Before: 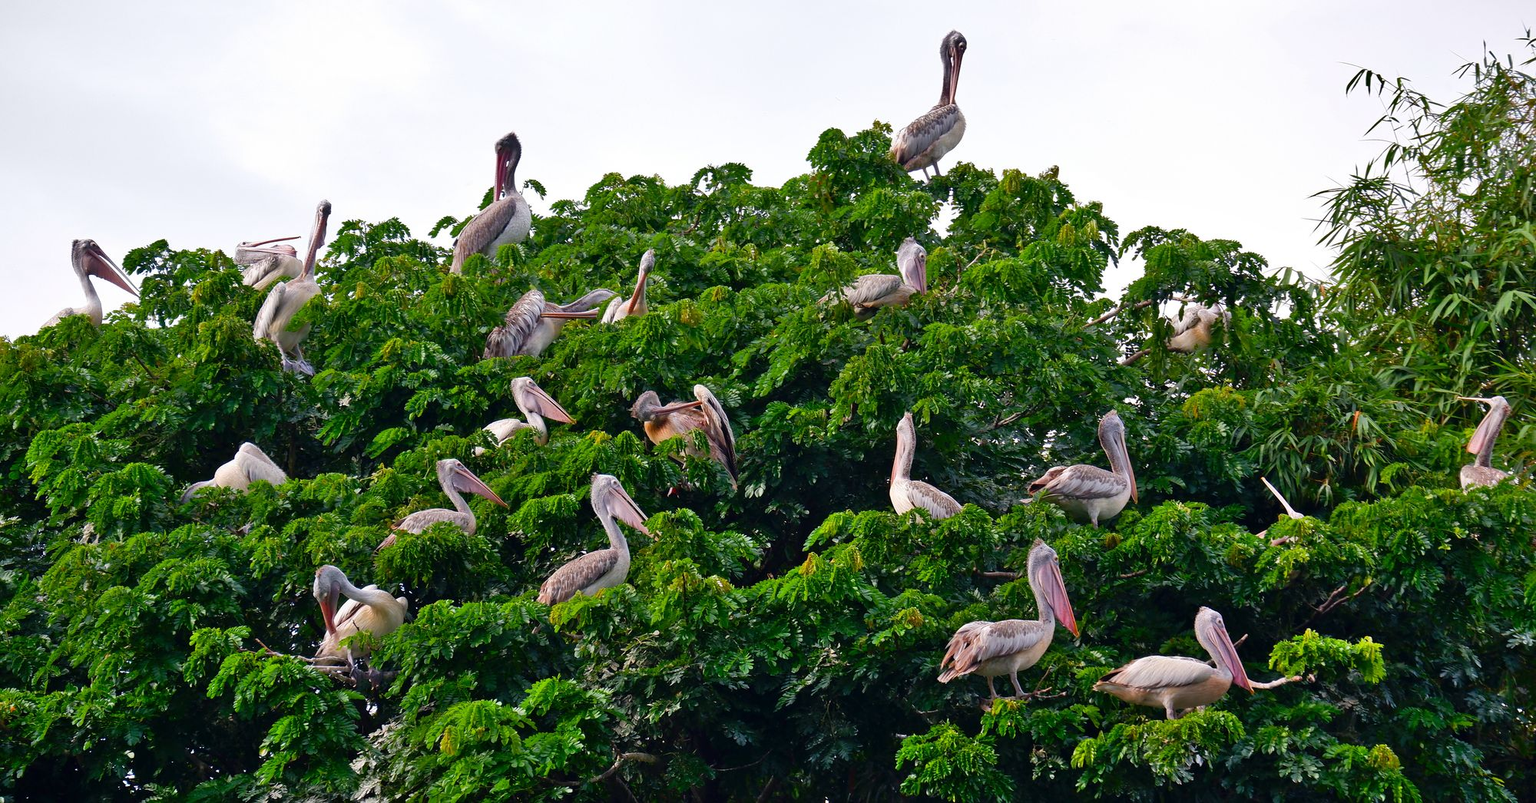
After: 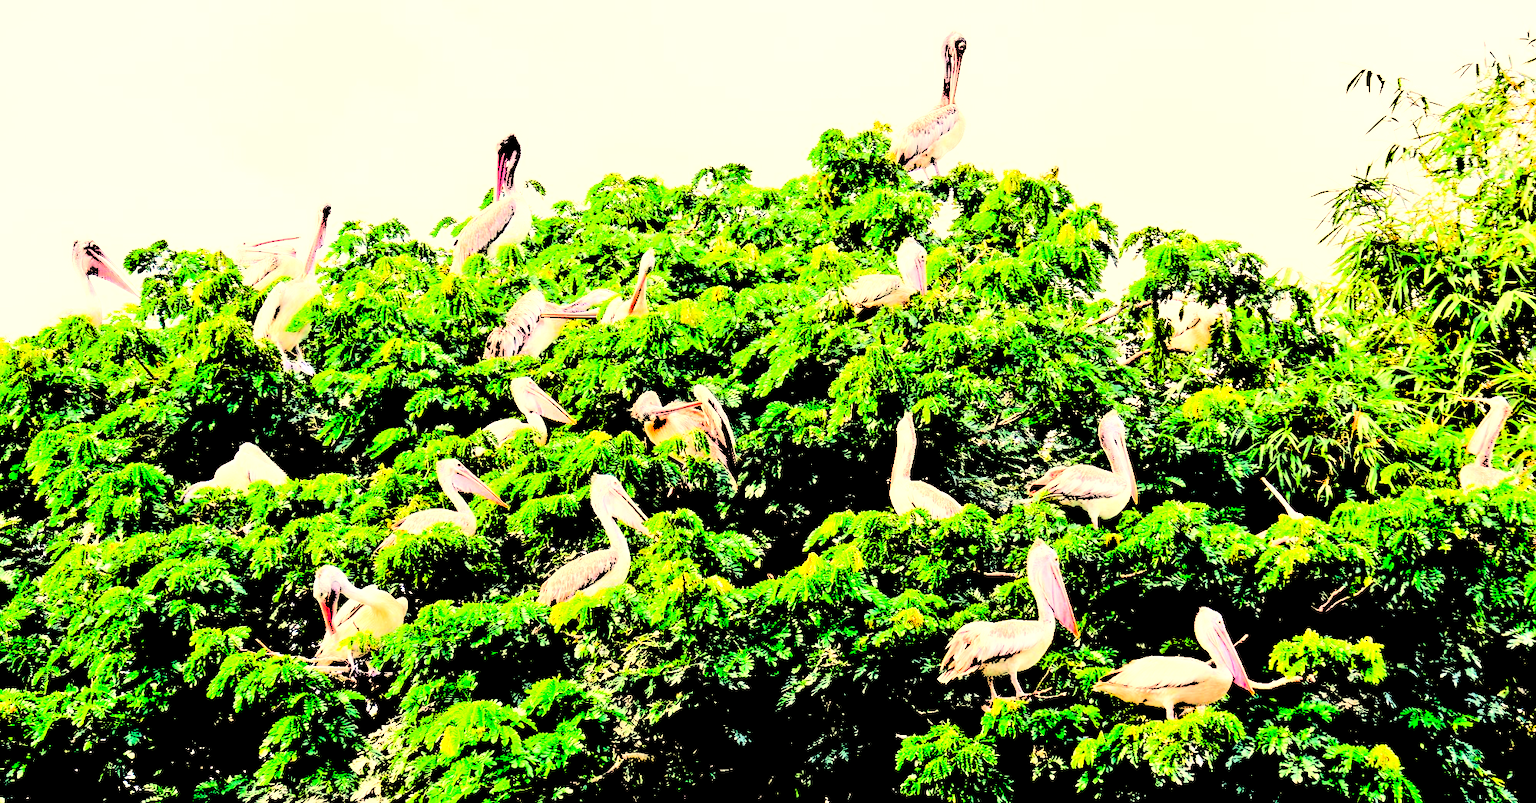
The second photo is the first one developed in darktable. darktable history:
white balance: red 1.138, green 0.996, blue 0.812
levels: levels [0.246, 0.246, 0.506]
